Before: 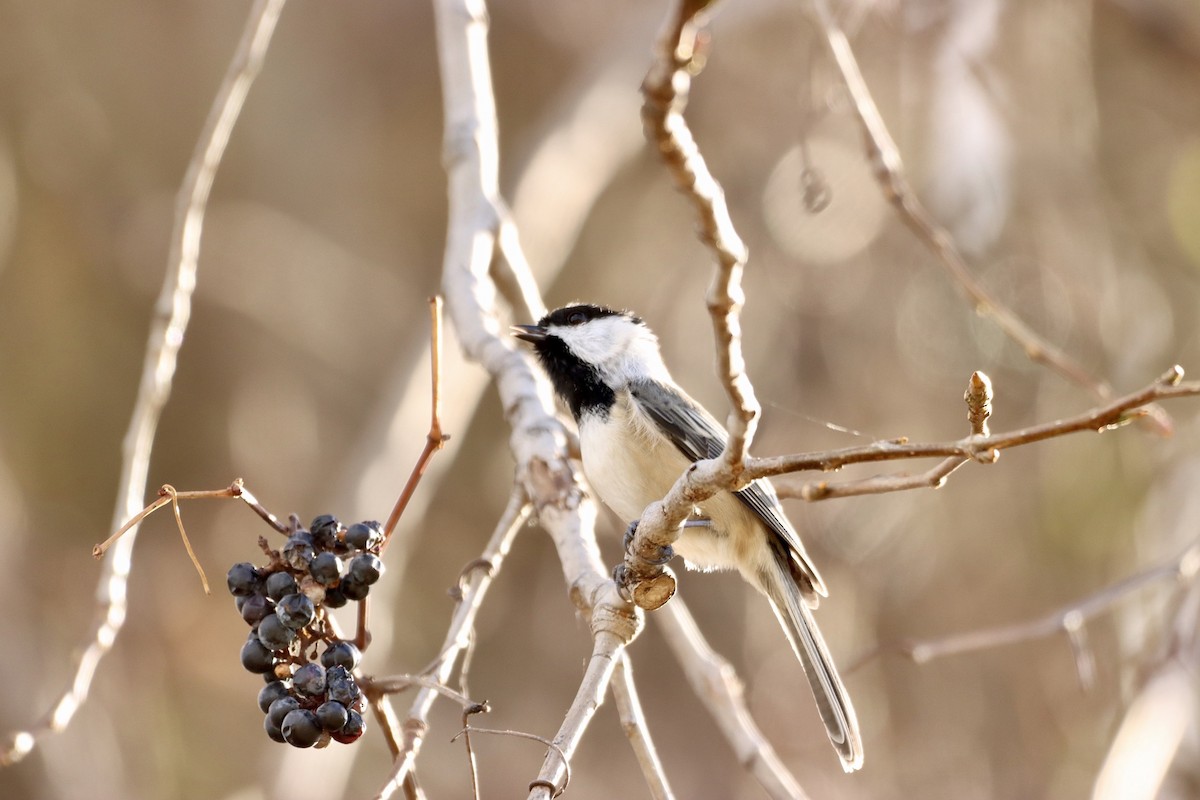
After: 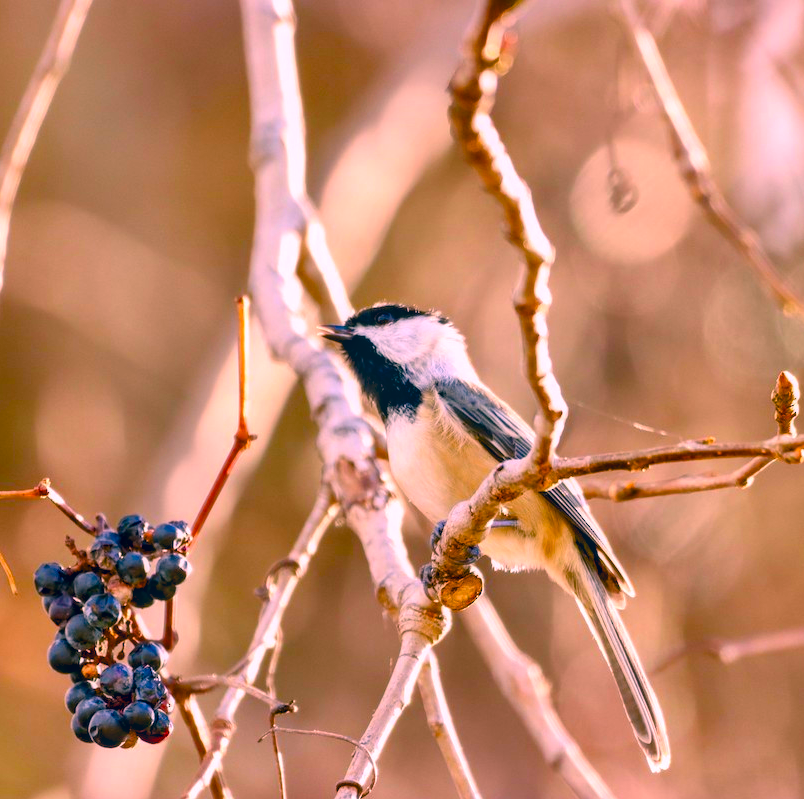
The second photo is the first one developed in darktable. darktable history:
crop and rotate: left 16.109%, right 16.847%
color correction: highlights a* 16.76, highlights b* 0.297, shadows a* -14.6, shadows b* -14.32, saturation 1.51
local contrast: on, module defaults
color balance rgb: power › luminance -3.926%, power › hue 144.69°, linear chroma grading › global chroma 15.507%, perceptual saturation grading › global saturation 20.76%, perceptual saturation grading › highlights -19.986%, perceptual saturation grading › shadows 29.83%
